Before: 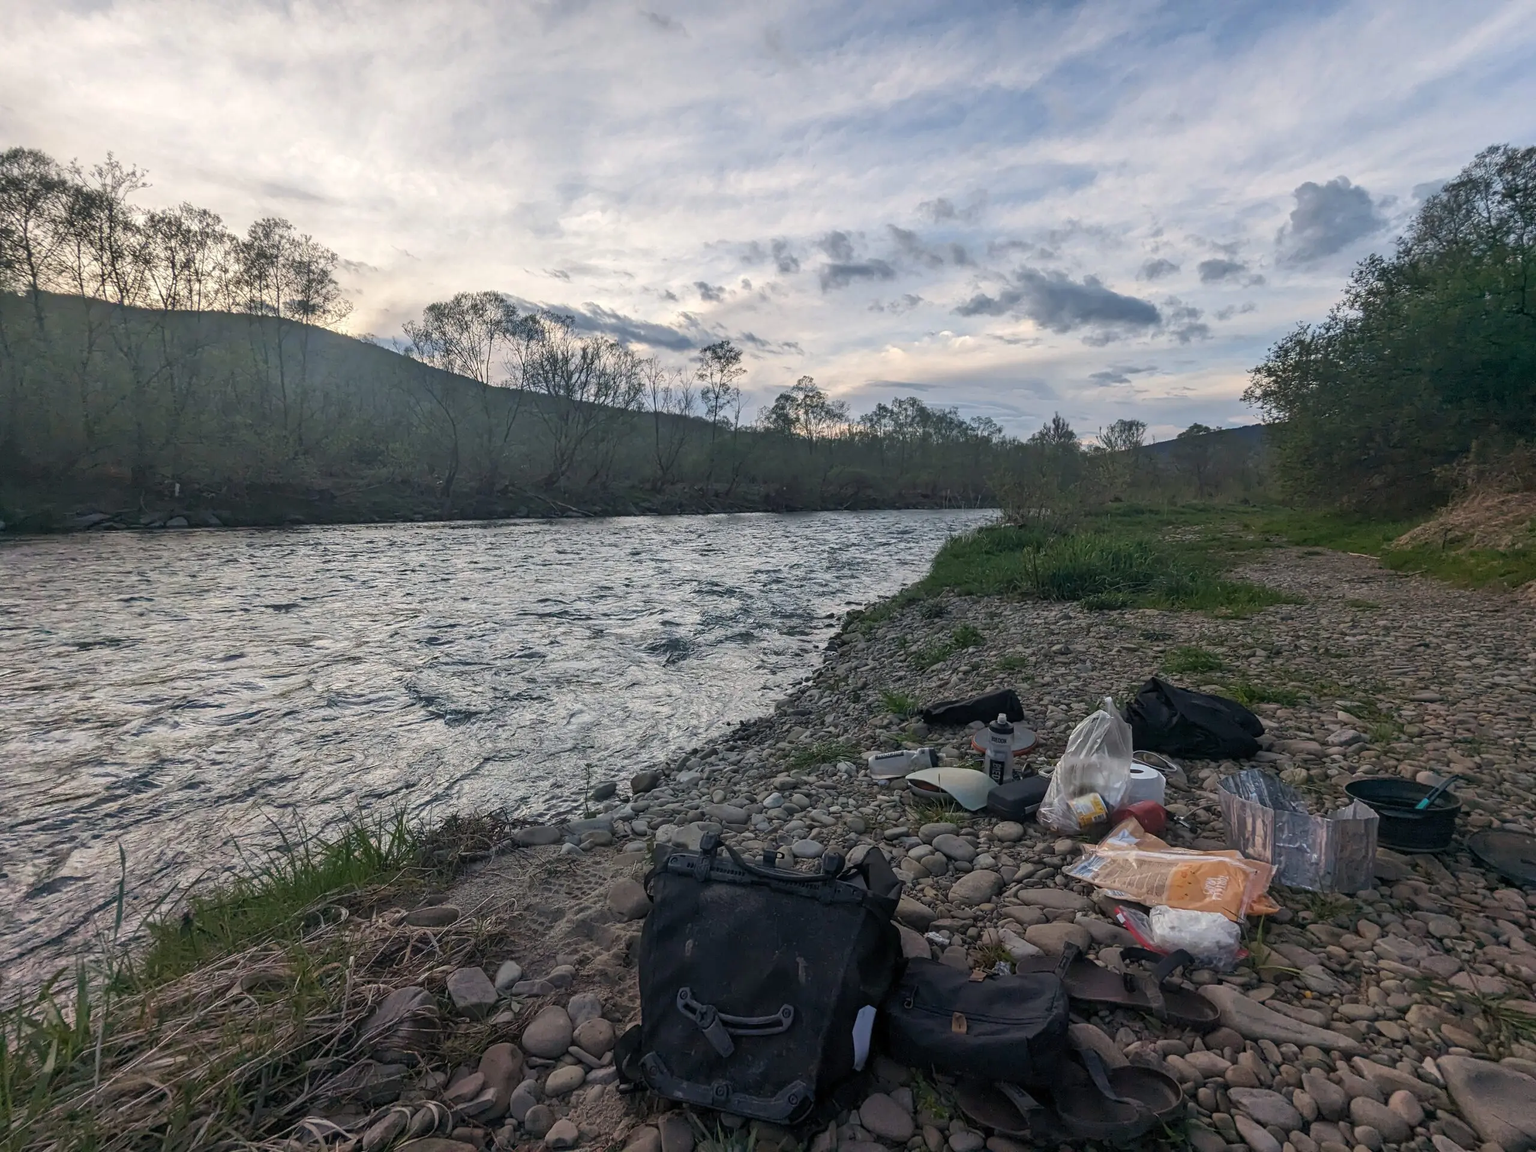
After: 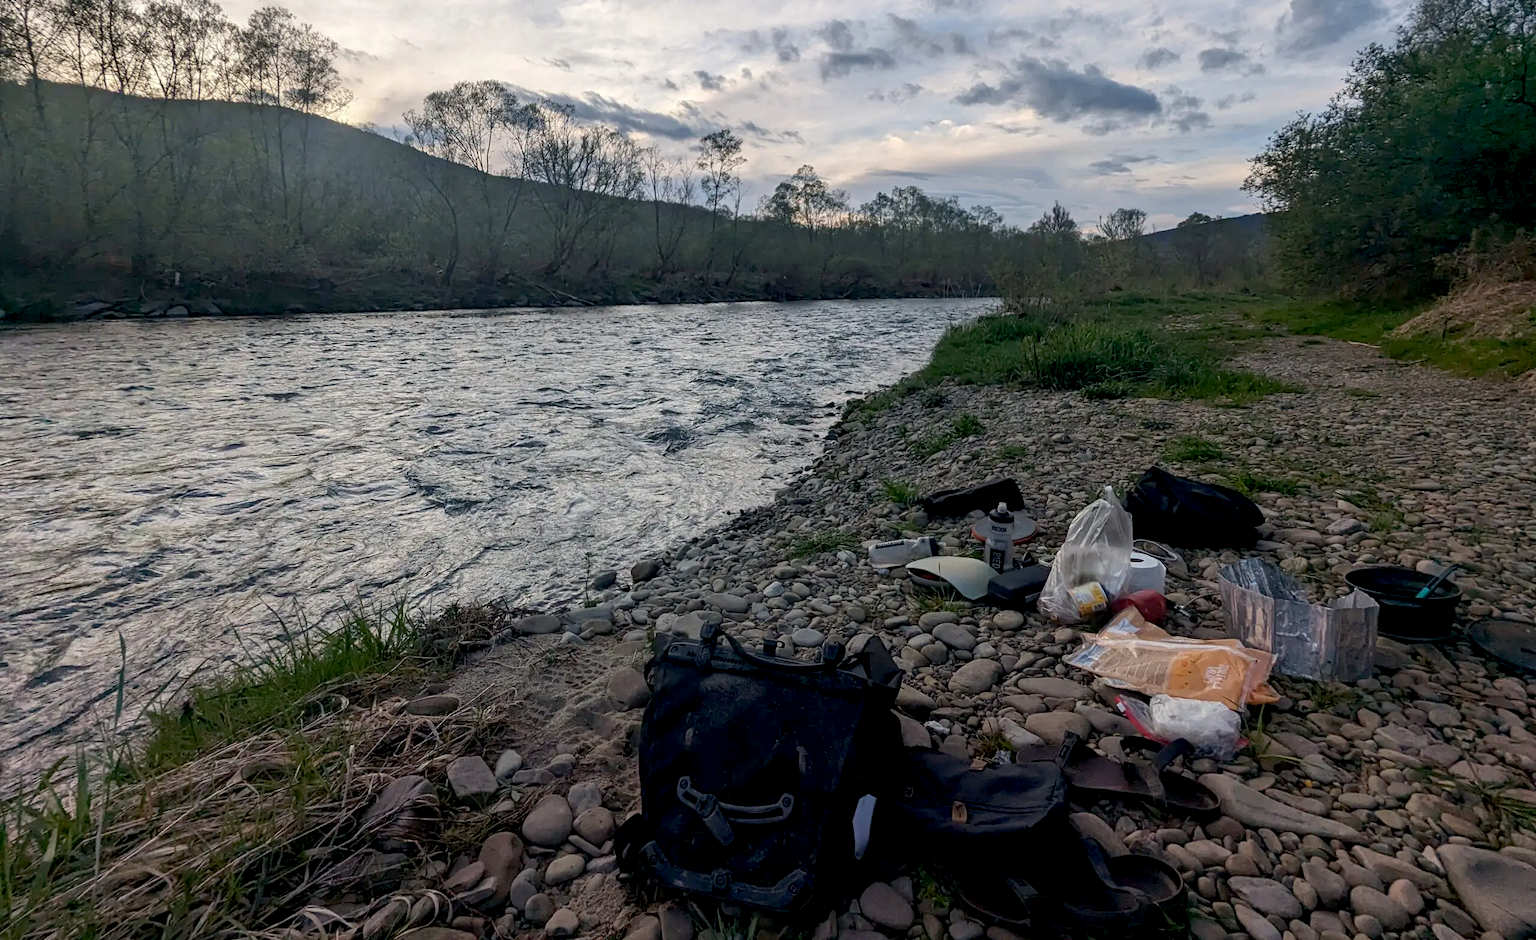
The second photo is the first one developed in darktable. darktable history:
crop and rotate: top 18.371%
exposure: black level correction 0.014, compensate exposure bias true, compensate highlight preservation false
